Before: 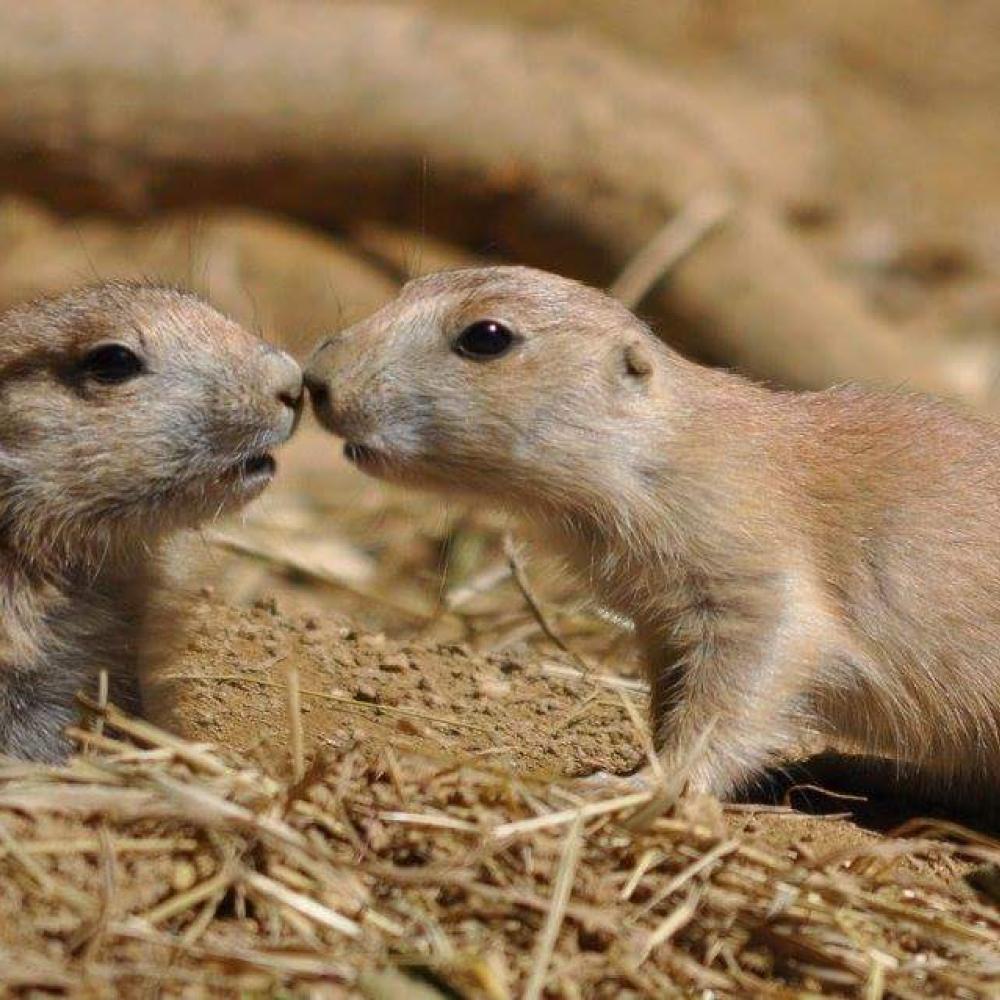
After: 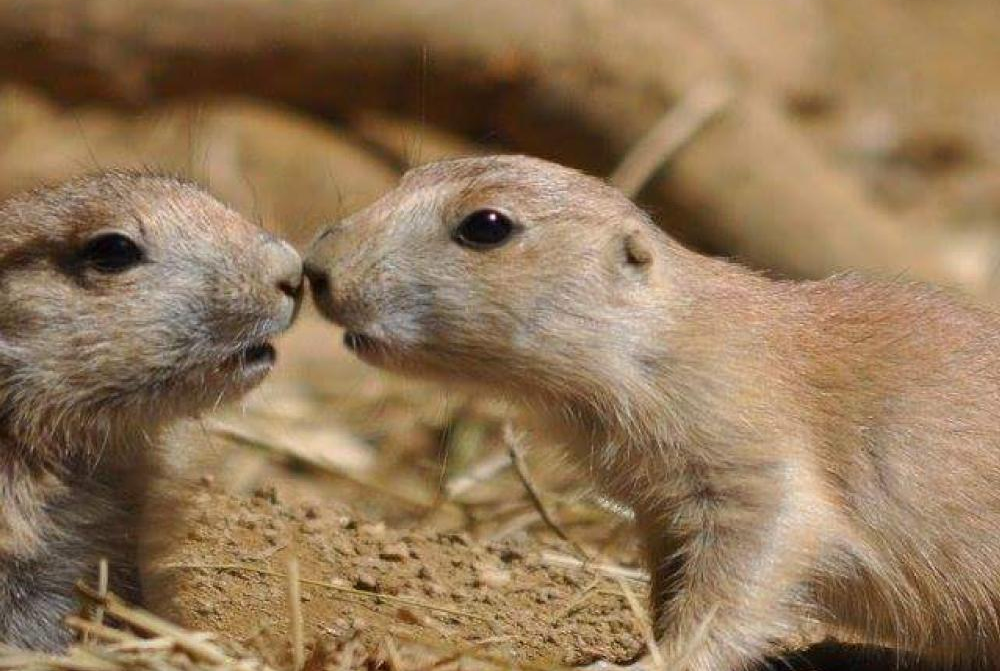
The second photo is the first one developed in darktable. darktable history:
crop: top 11.165%, bottom 21.702%
